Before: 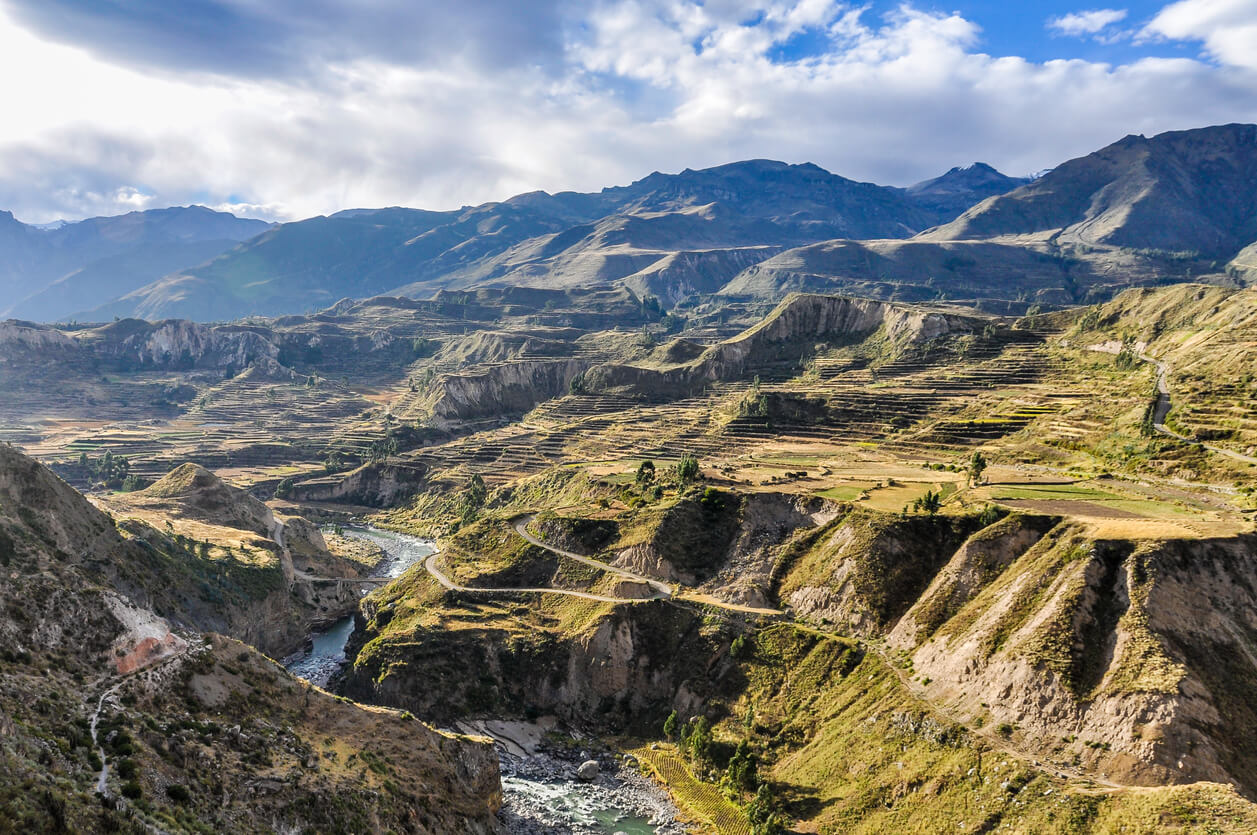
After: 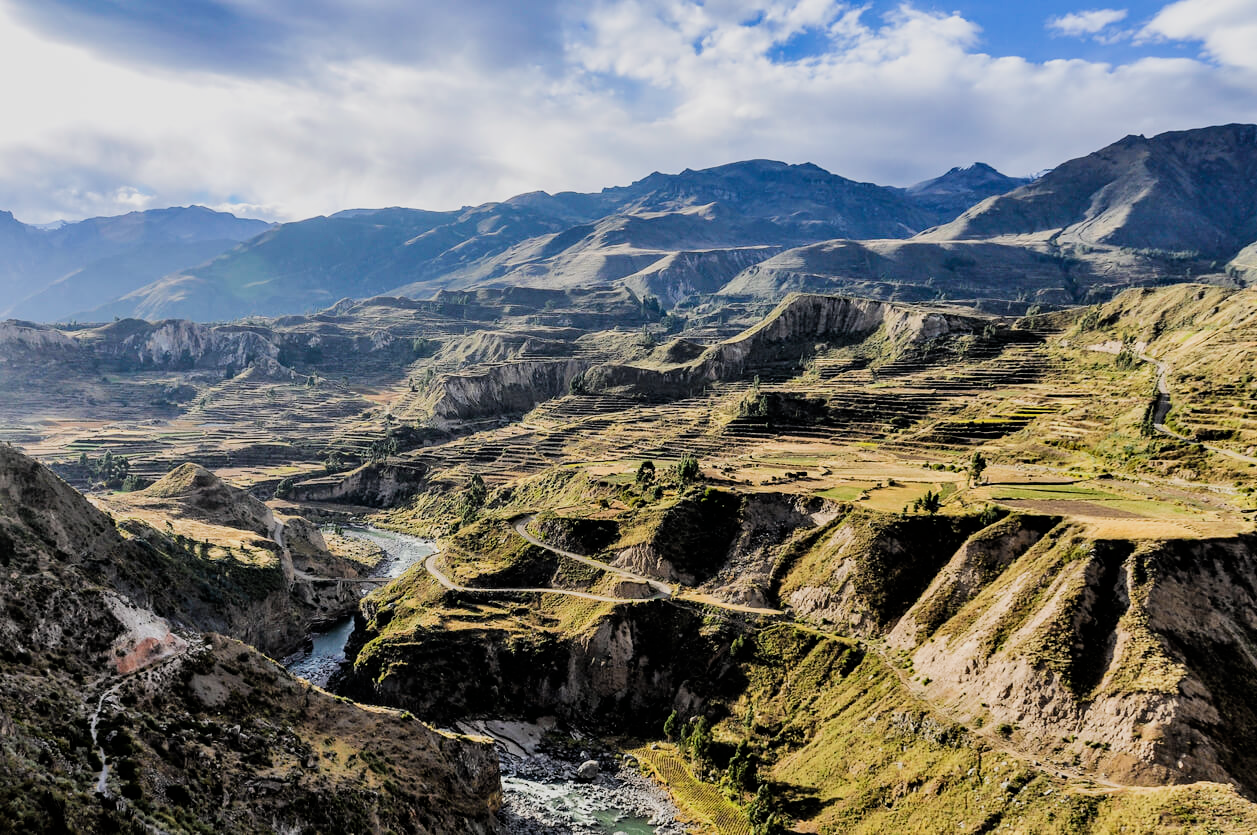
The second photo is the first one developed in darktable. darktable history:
filmic rgb: black relative exposure -5.04 EV, white relative exposure 3.99 EV, hardness 2.89, contrast 1.299, highlights saturation mix -9.16%
